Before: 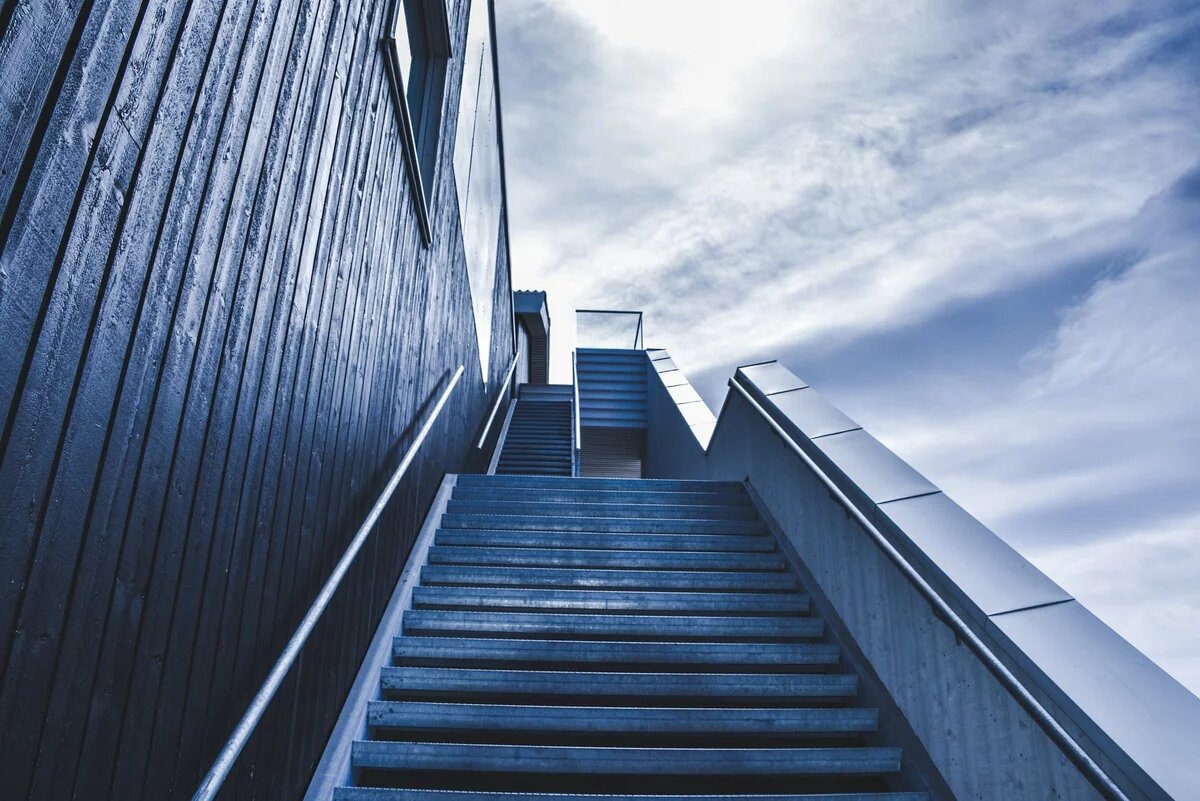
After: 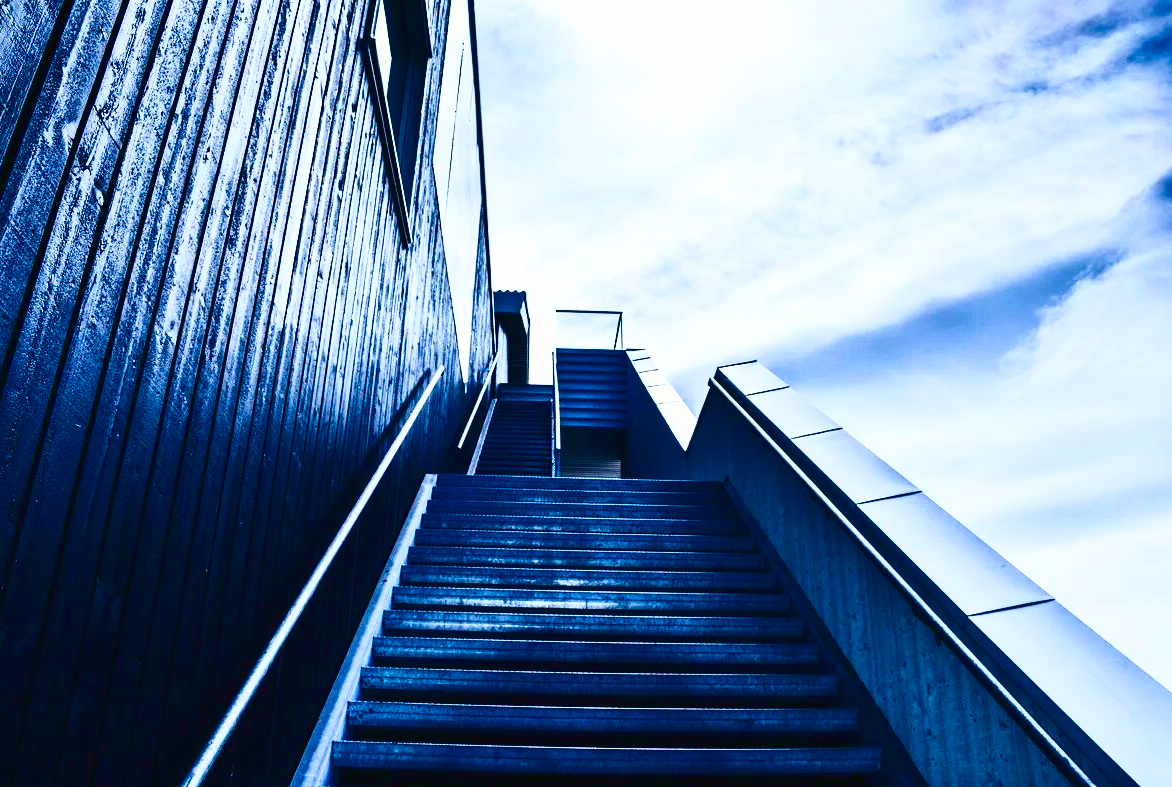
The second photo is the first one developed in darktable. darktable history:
crop and rotate: left 1.704%, right 0.612%, bottom 1.732%
tone curve: curves: ch0 [(0, 0) (0.003, 0.001) (0.011, 0.005) (0.025, 0.009) (0.044, 0.014) (0.069, 0.018) (0.1, 0.025) (0.136, 0.029) (0.177, 0.042) (0.224, 0.064) (0.277, 0.107) (0.335, 0.182) (0.399, 0.3) (0.468, 0.462) (0.543, 0.639) (0.623, 0.802) (0.709, 0.916) (0.801, 0.963) (0.898, 0.988) (1, 1)], color space Lab, independent channels, preserve colors none
color balance rgb: perceptual saturation grading › global saturation 0.82%, perceptual saturation grading › highlights -16.838%, perceptual saturation grading › mid-tones 33.402%, perceptual saturation grading › shadows 50.365%, global vibrance 59.494%
